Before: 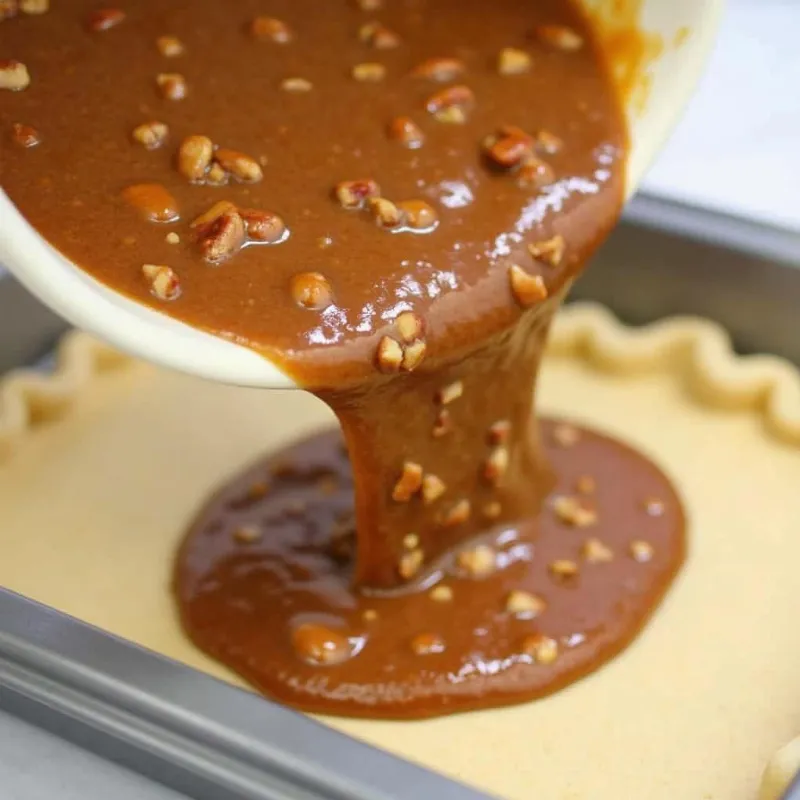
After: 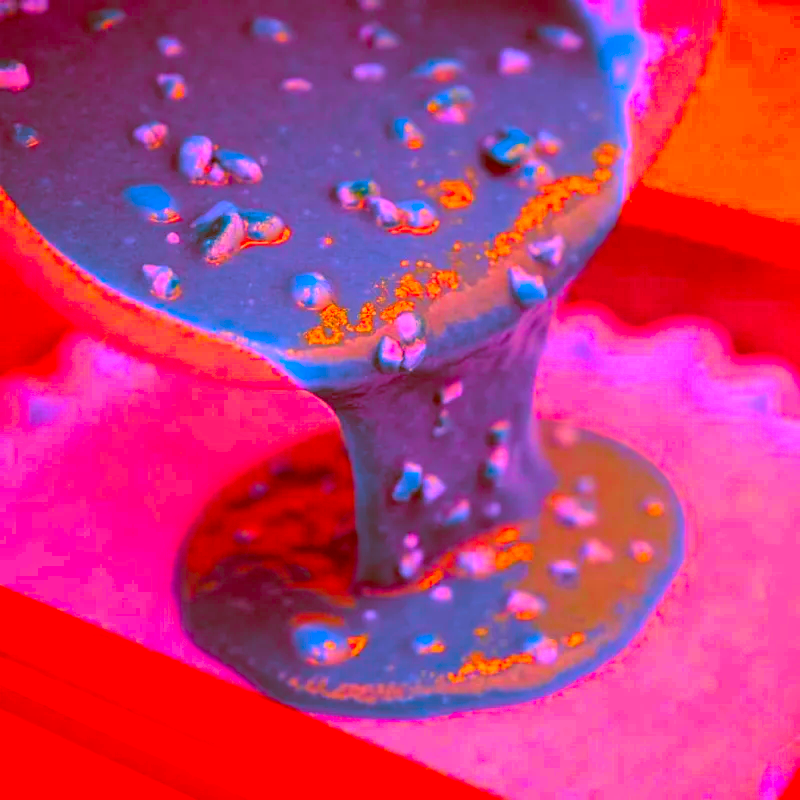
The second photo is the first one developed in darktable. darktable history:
color balance rgb: global offset › luminance -0.47%, perceptual saturation grading › global saturation 14.971%
color correction: highlights a* -39.09, highlights b* -39.37, shadows a* -39.6, shadows b* -39.91, saturation -2.94
